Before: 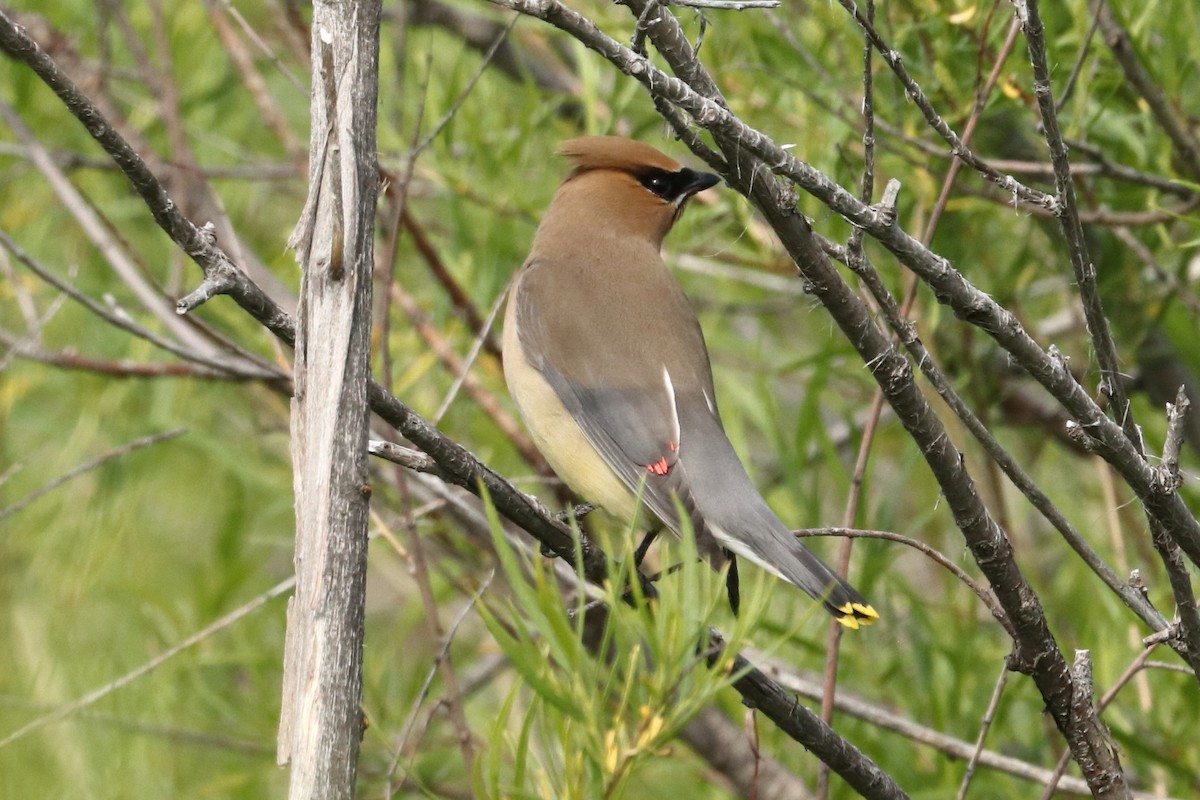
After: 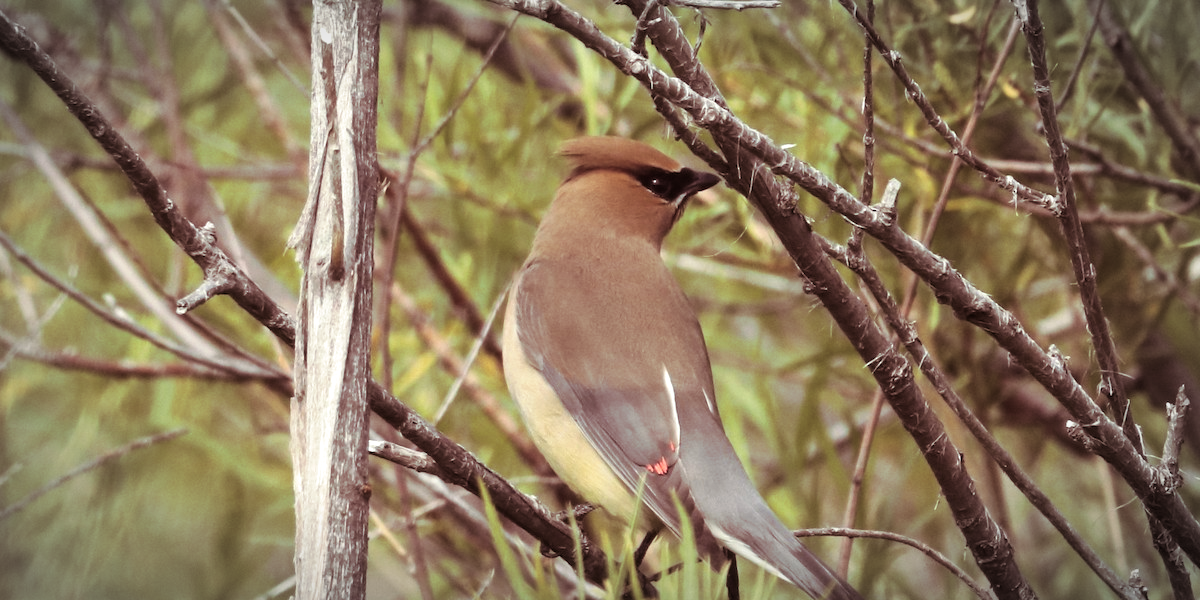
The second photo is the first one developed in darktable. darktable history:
vignetting: automatic ratio true
crop: bottom 24.967%
split-toning: on, module defaults
exposure: exposure 0.207 EV, compensate highlight preservation false
